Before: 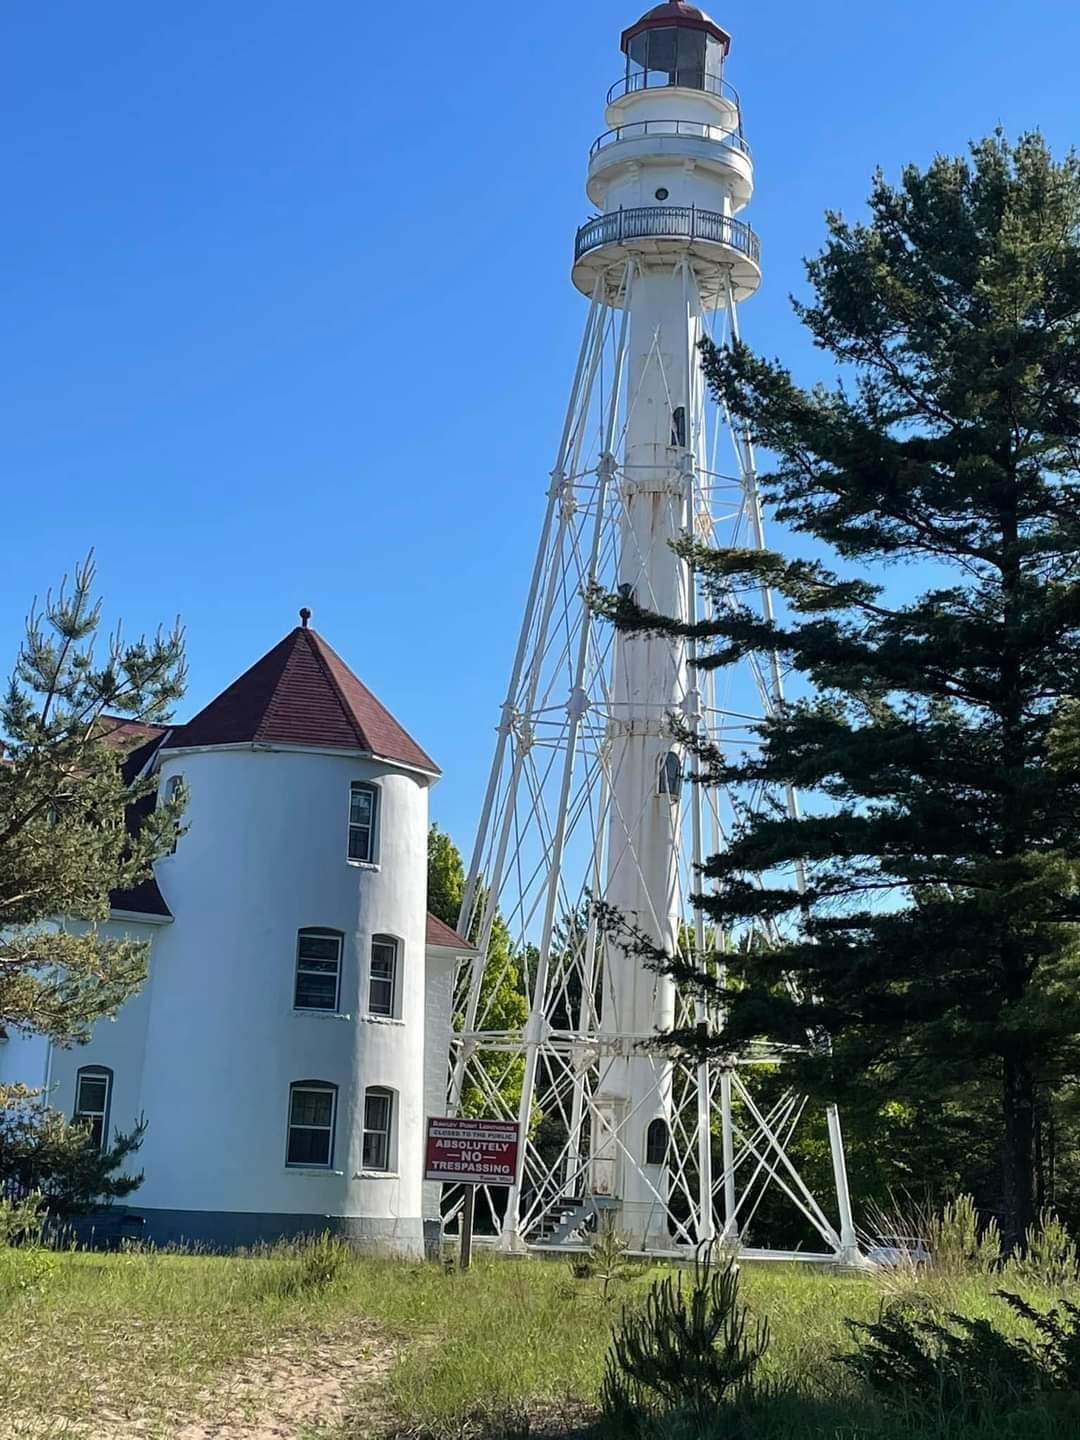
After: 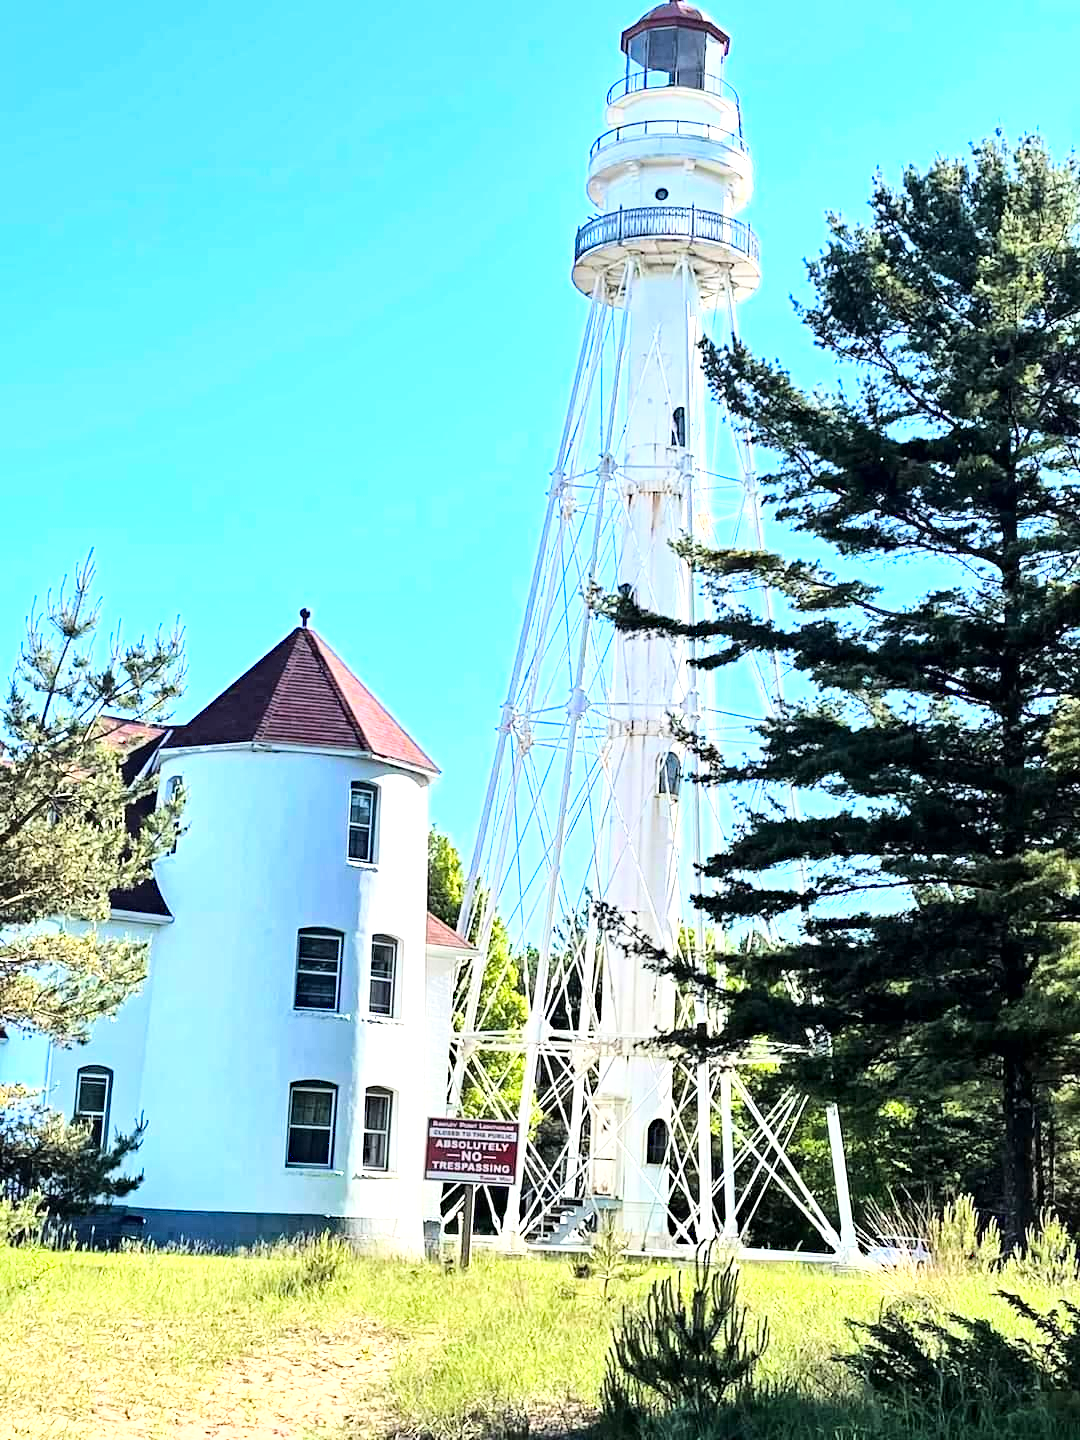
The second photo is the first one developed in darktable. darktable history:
haze removal: compatibility mode true, adaptive false
exposure: black level correction 0, exposure 1 EV, compensate exposure bias true, compensate highlight preservation false
local contrast: mode bilateral grid, contrast 20, coarseness 50, detail 147%, midtone range 0.2
base curve: curves: ch0 [(0, 0.003) (0.001, 0.002) (0.006, 0.004) (0.02, 0.022) (0.048, 0.086) (0.094, 0.234) (0.162, 0.431) (0.258, 0.629) (0.385, 0.8) (0.548, 0.918) (0.751, 0.988) (1, 1)]
